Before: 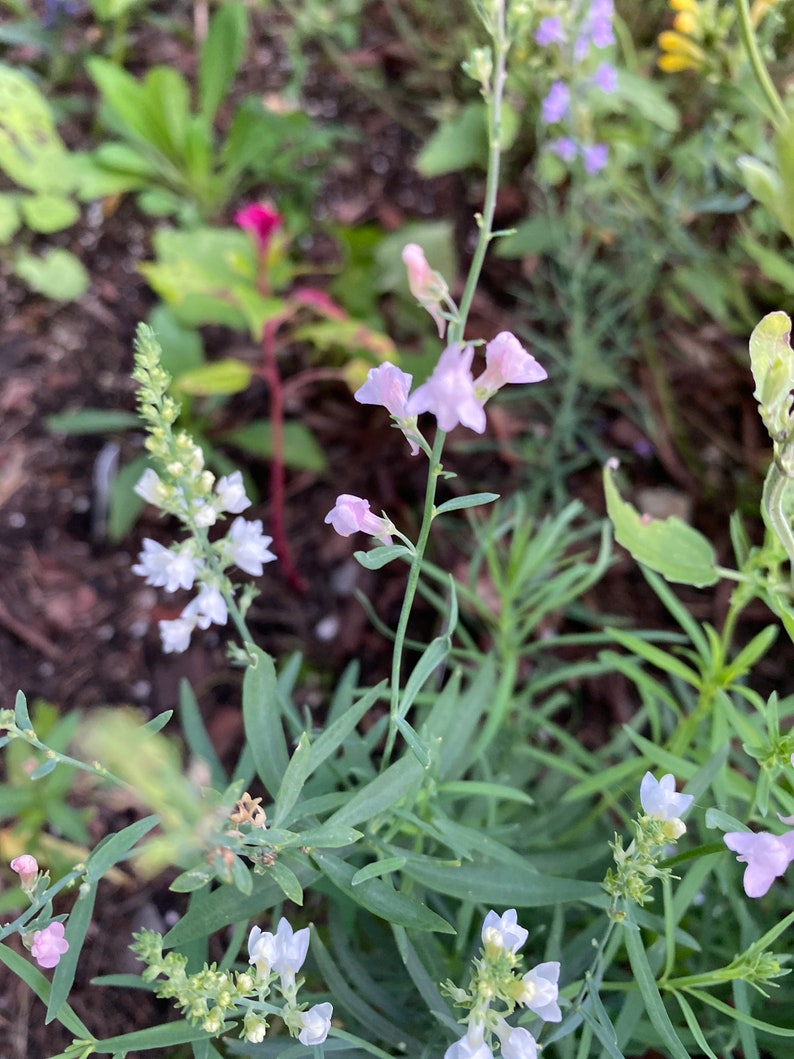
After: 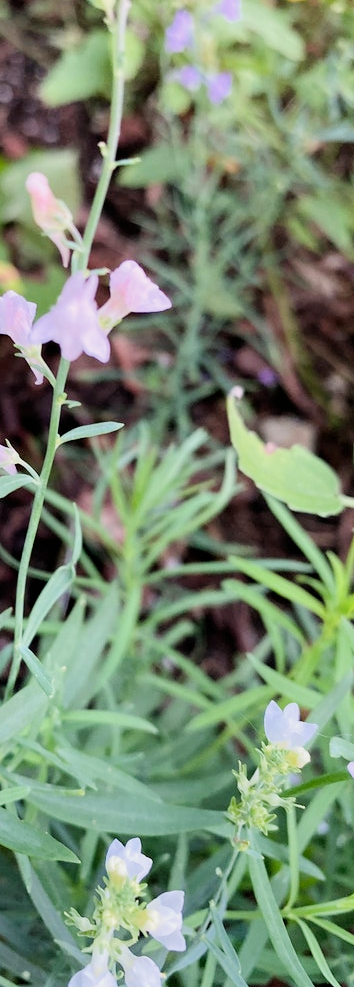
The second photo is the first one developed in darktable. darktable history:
crop: left 47.428%, top 6.717%, right 7.968%
filmic rgb: black relative exposure -7.65 EV, white relative exposure 4.56 EV, hardness 3.61
exposure: exposure 0.991 EV, compensate highlight preservation false
